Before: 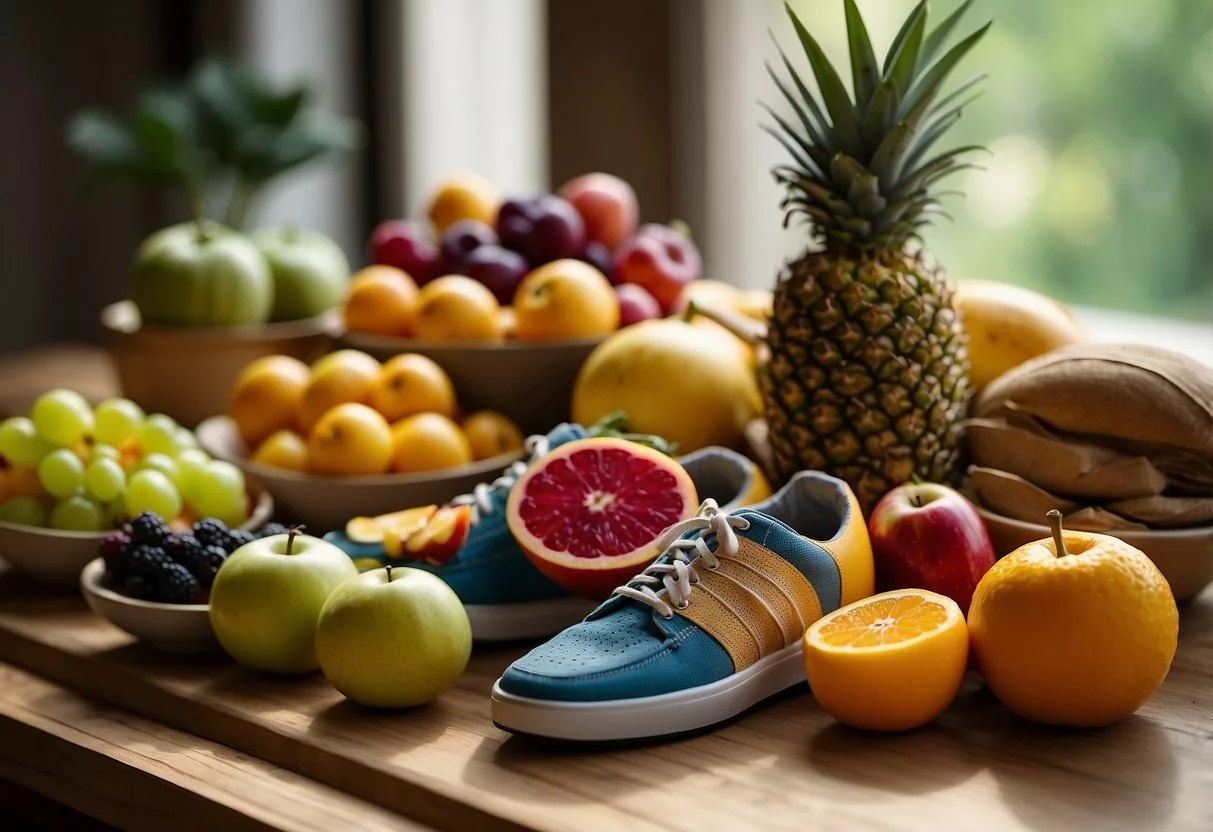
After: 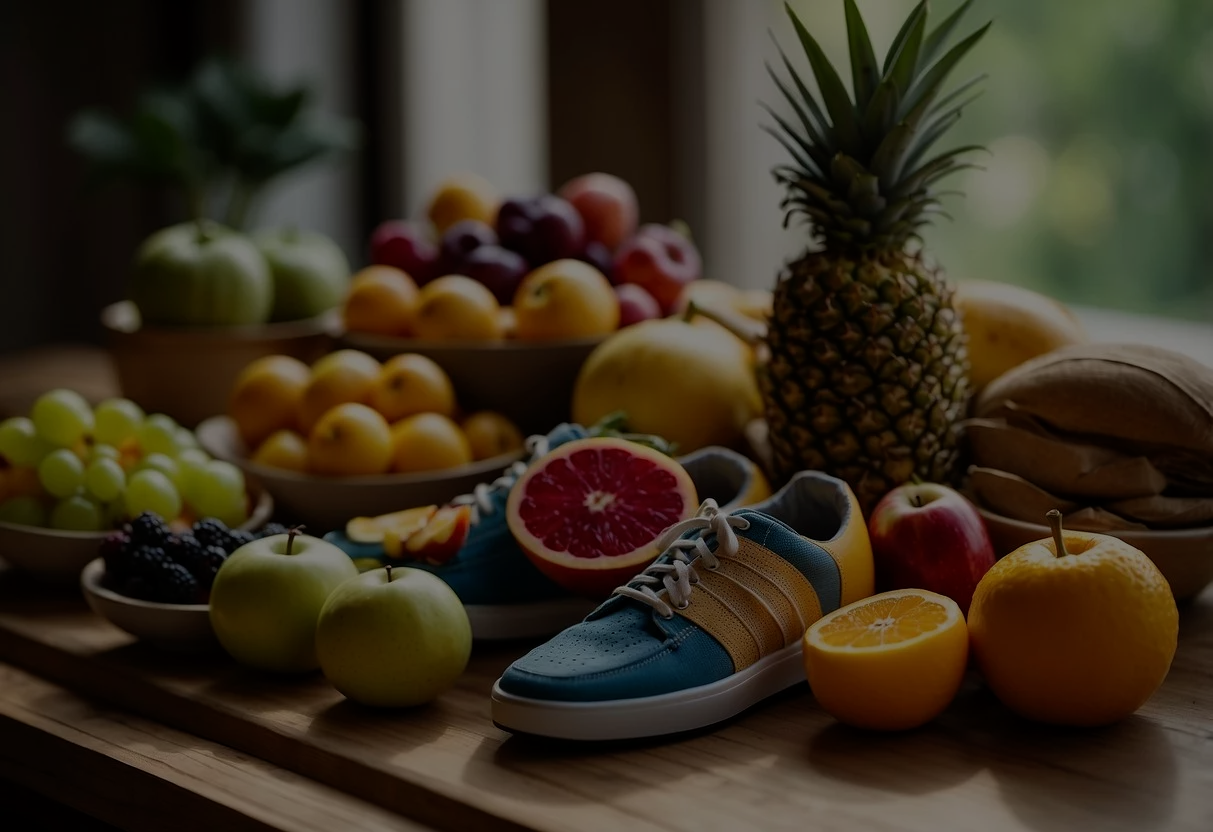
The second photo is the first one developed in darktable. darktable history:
exposure: exposure -2.042 EV, compensate highlight preservation false
